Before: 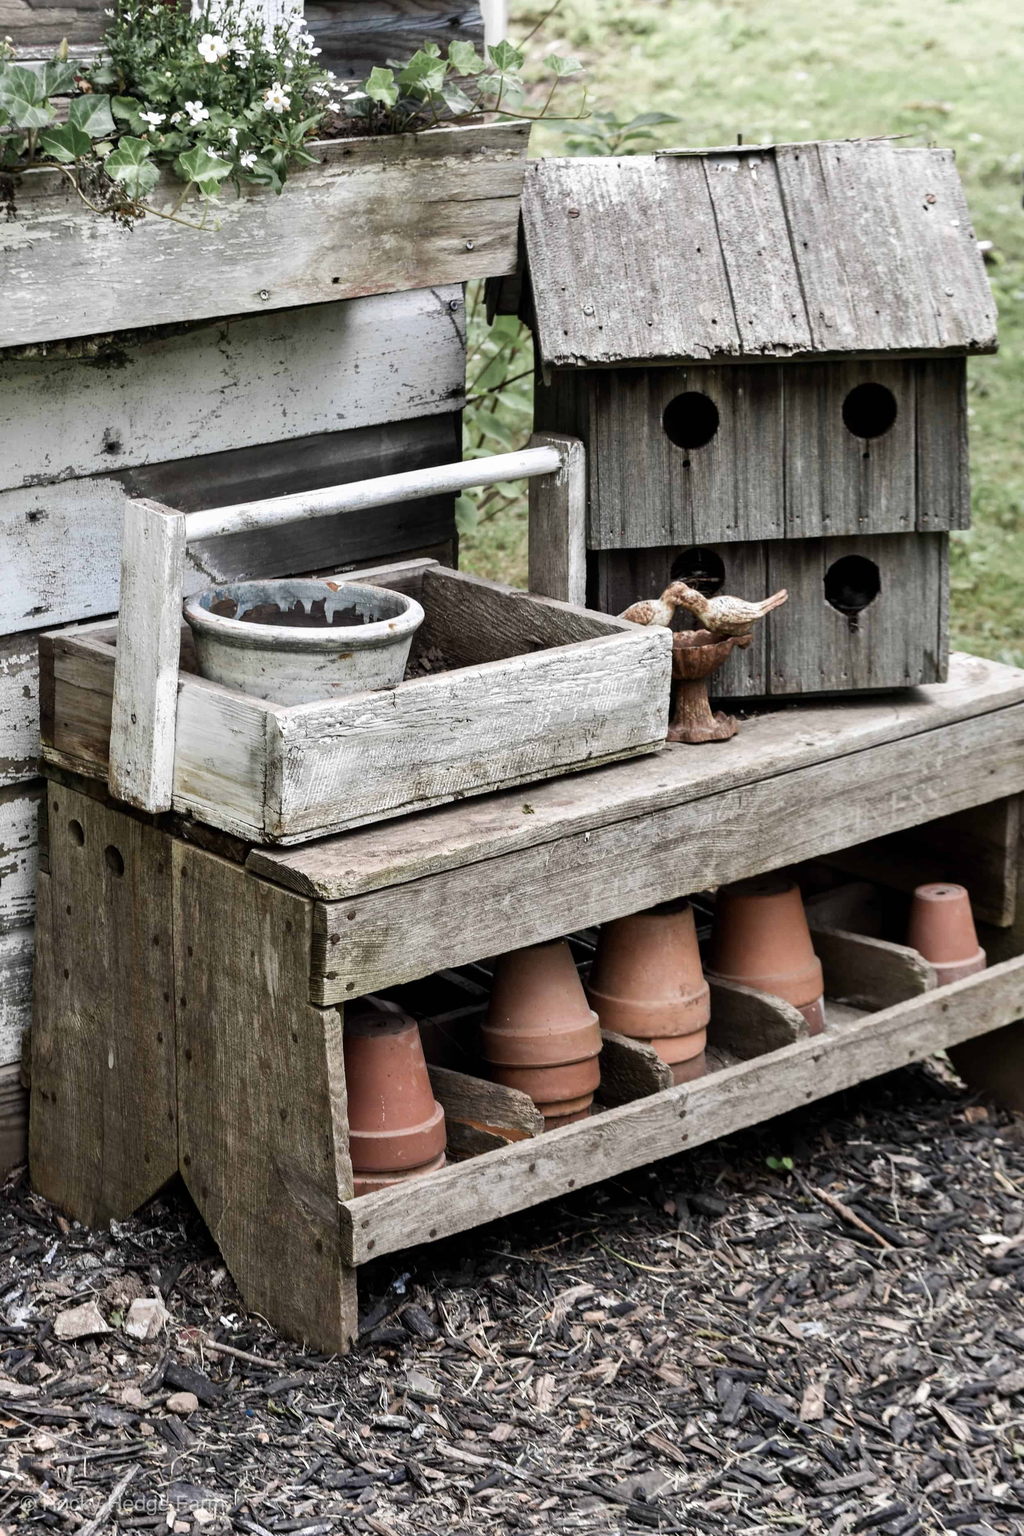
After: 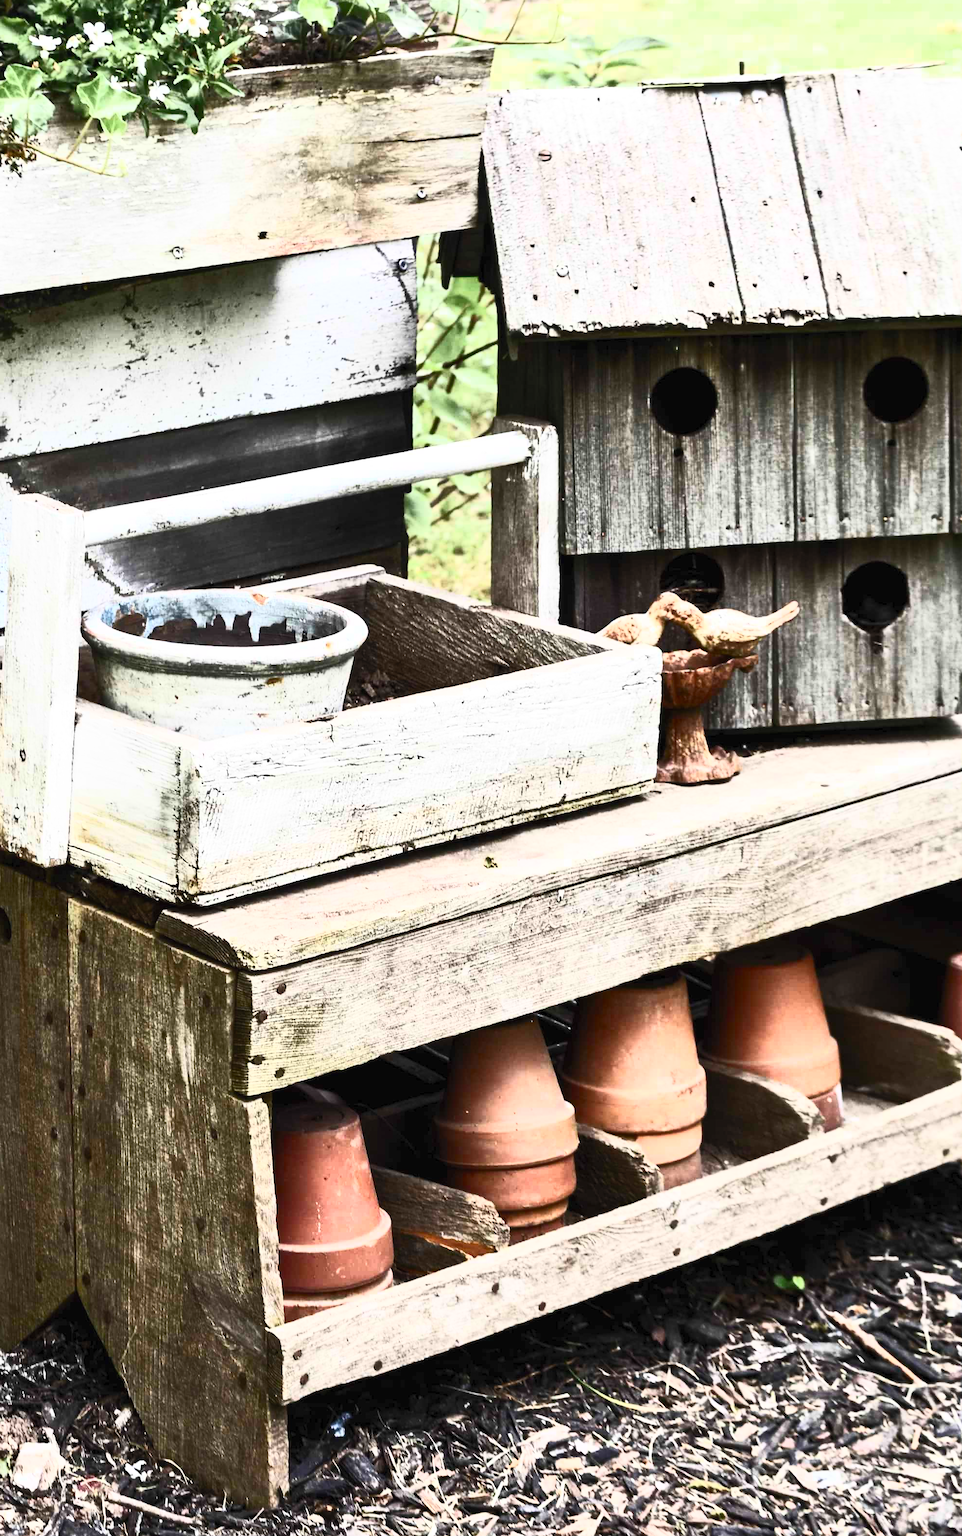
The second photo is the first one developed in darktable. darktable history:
crop: left 11.225%, top 5.381%, right 9.565%, bottom 10.314%
contrast brightness saturation: contrast 0.83, brightness 0.59, saturation 0.59
